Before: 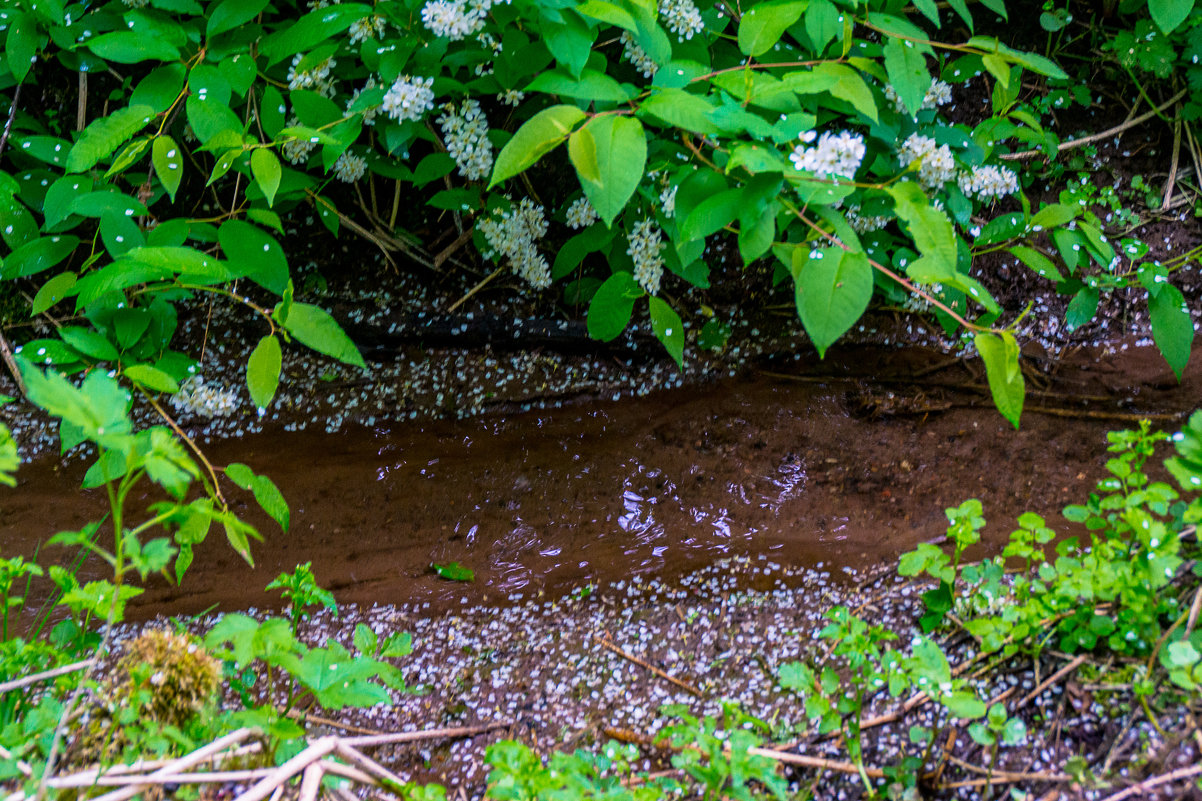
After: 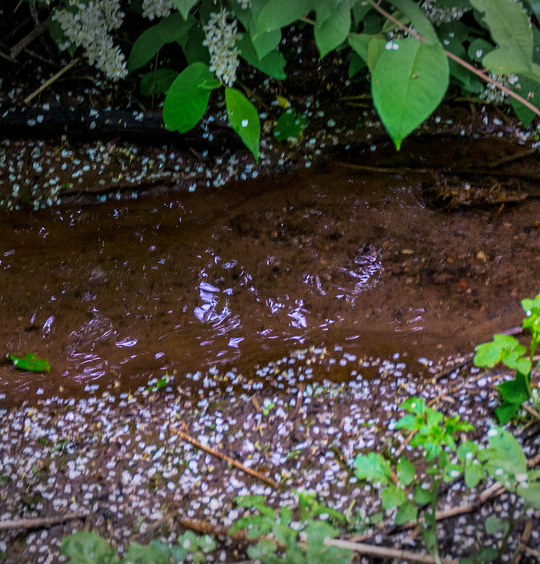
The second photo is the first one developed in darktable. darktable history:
crop: left 35.3%, top 26.201%, right 19.766%, bottom 3.387%
vignetting: fall-off start 99.37%, width/height ratio 1.322, unbound false
